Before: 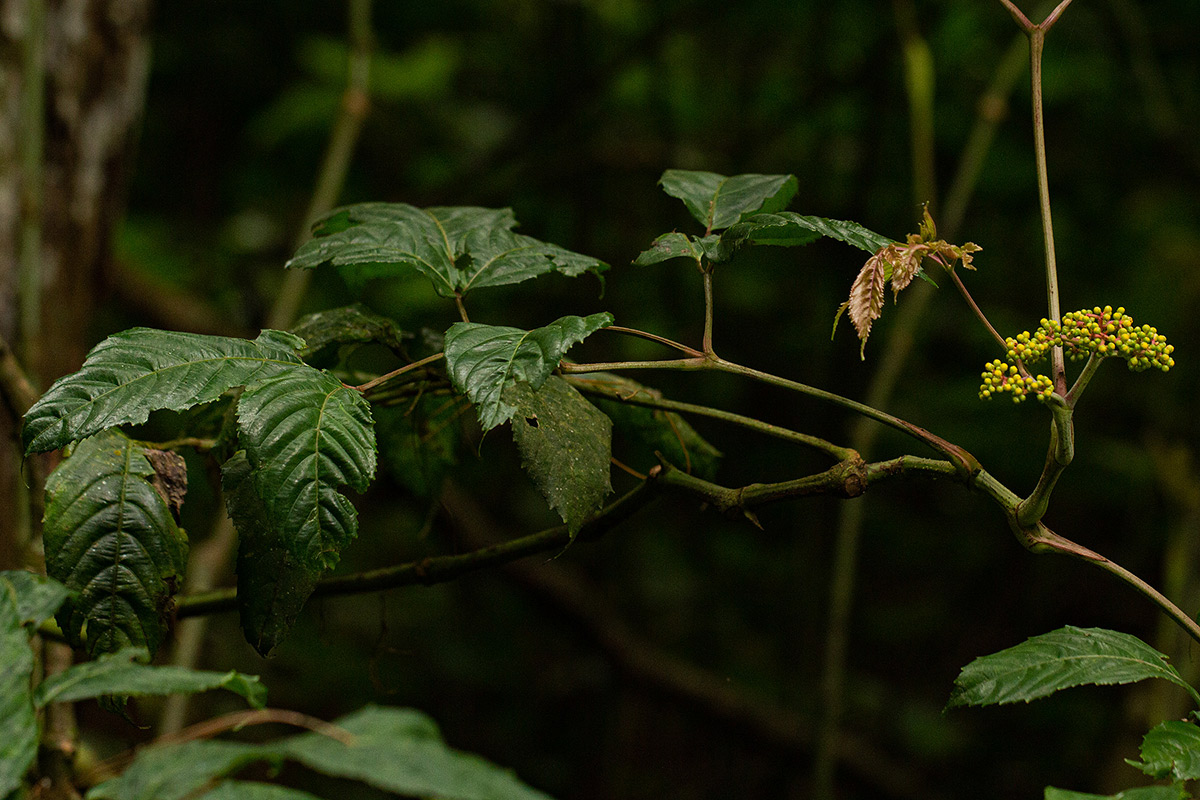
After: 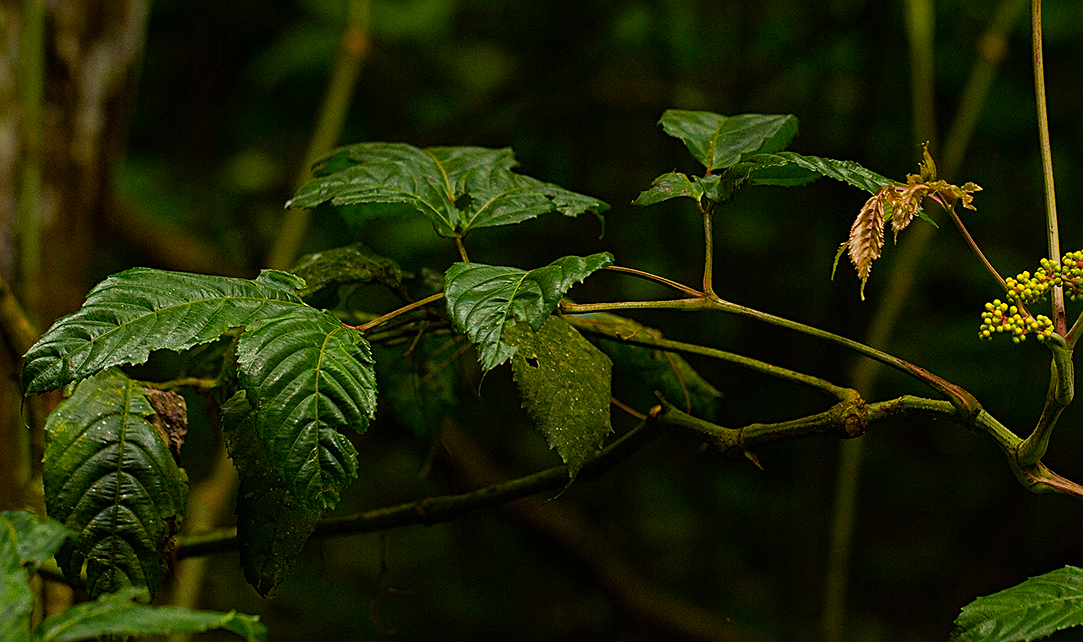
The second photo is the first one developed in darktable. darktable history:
sharpen: on, module defaults
crop: top 7.554%, right 9.689%, bottom 12.081%
color balance rgb: linear chroma grading › global chroma 6.674%, perceptual saturation grading › global saturation 30.276%, global vibrance 20%
